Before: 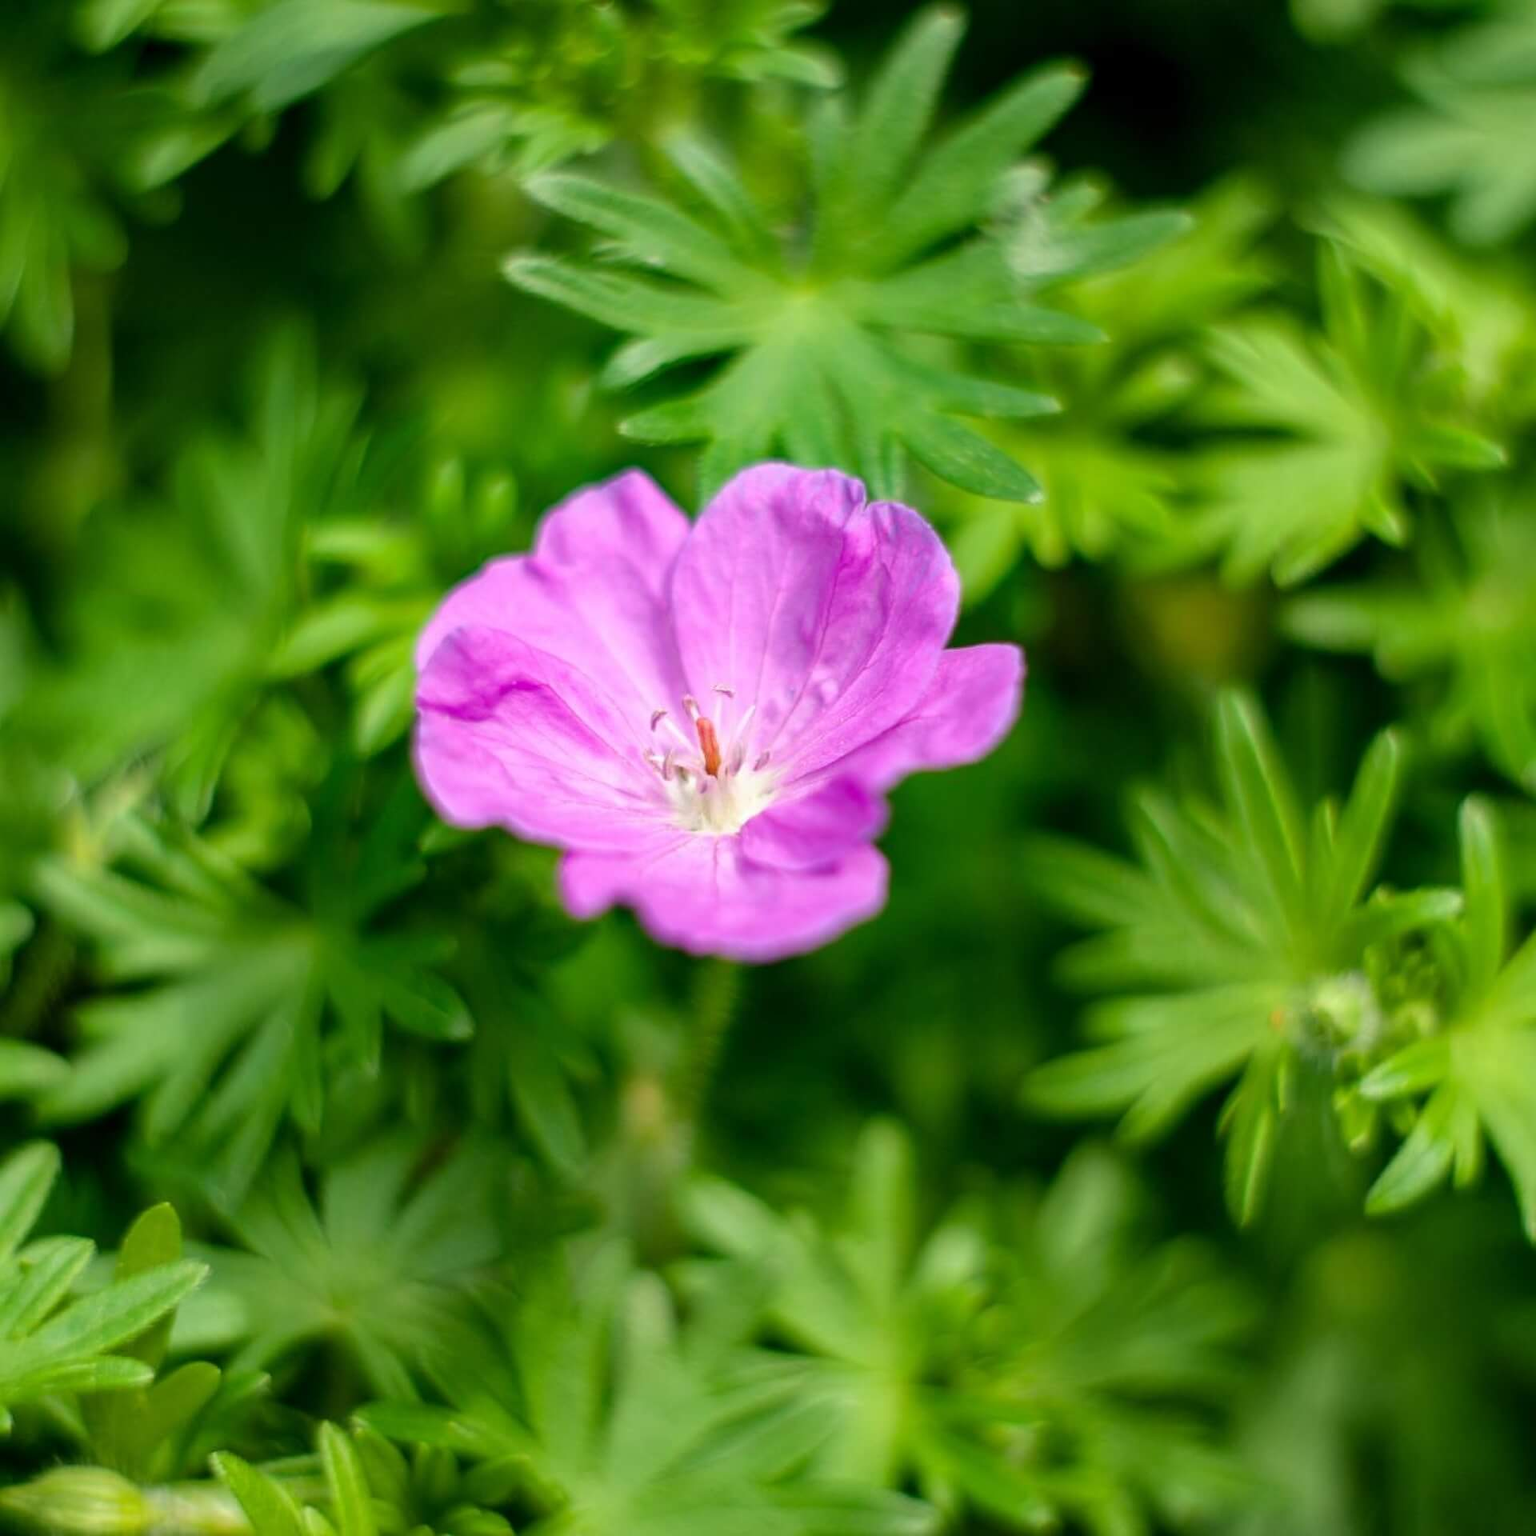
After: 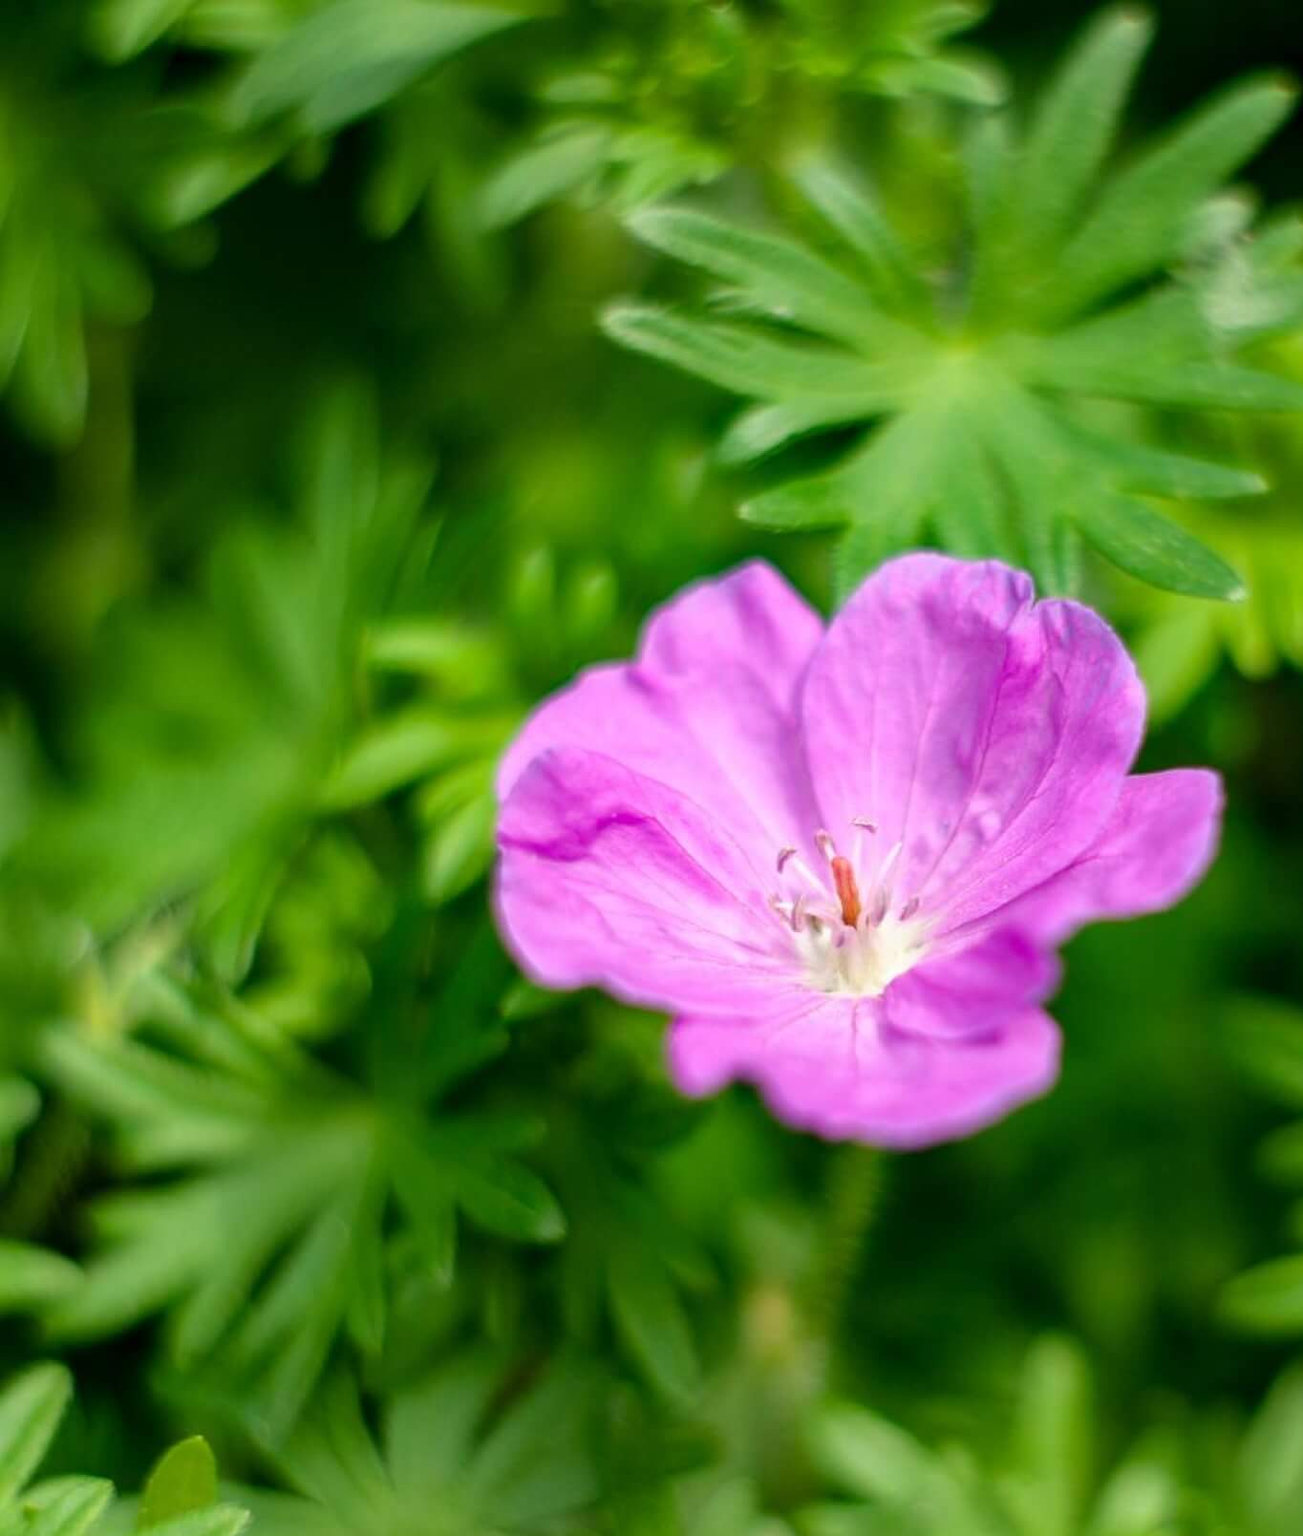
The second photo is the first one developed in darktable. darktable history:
crop: right 28.895%, bottom 16.199%
